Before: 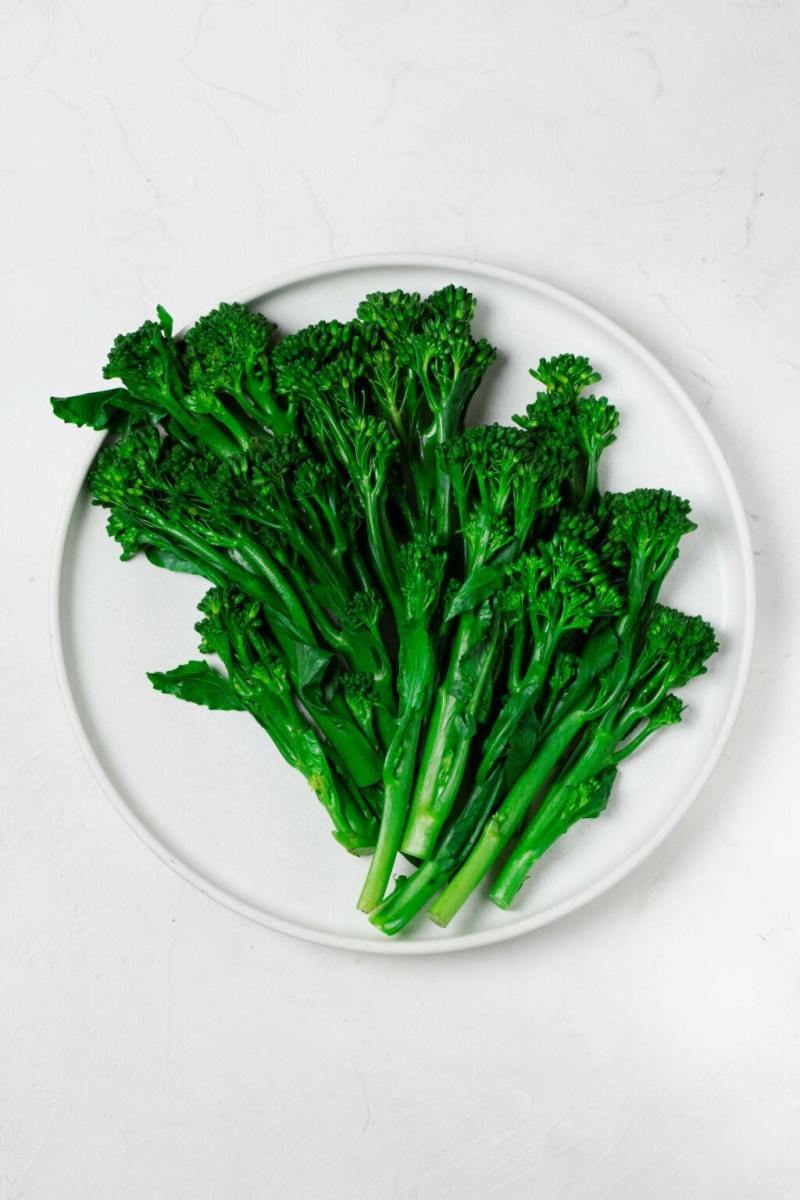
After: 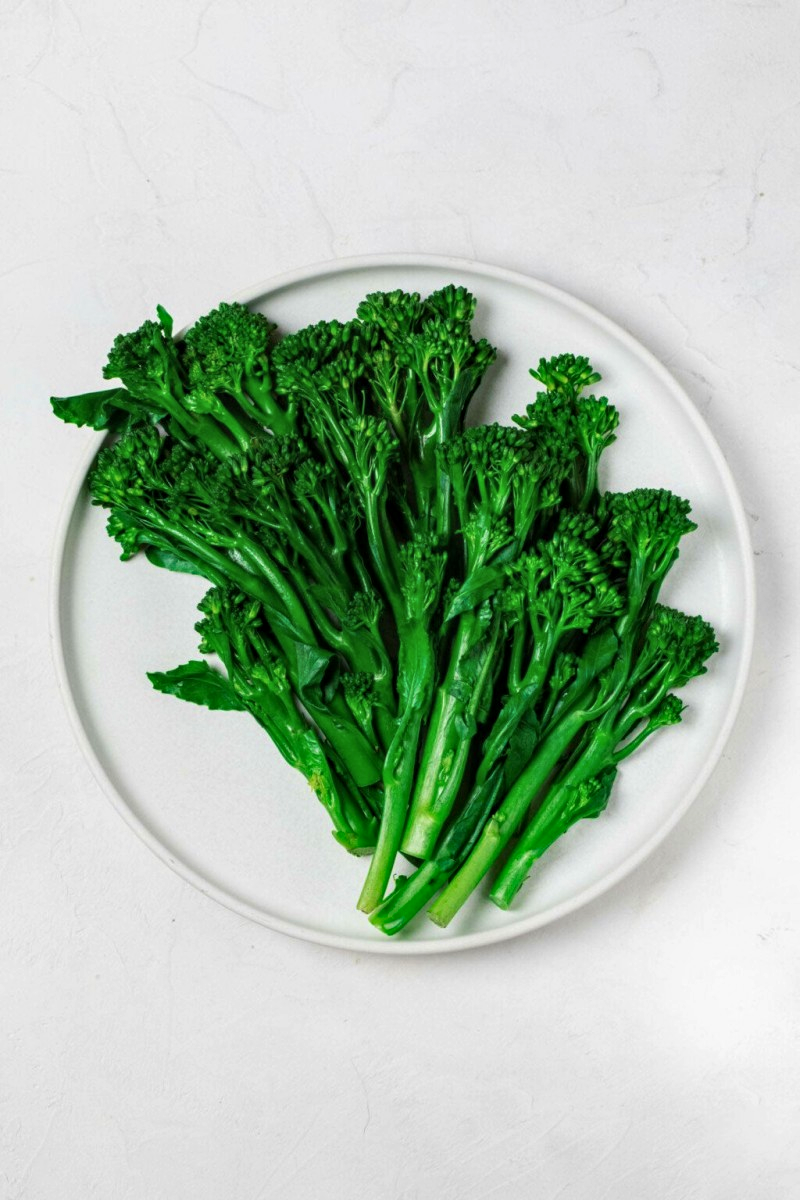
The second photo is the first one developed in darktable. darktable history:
velvia: on, module defaults
local contrast: on, module defaults
